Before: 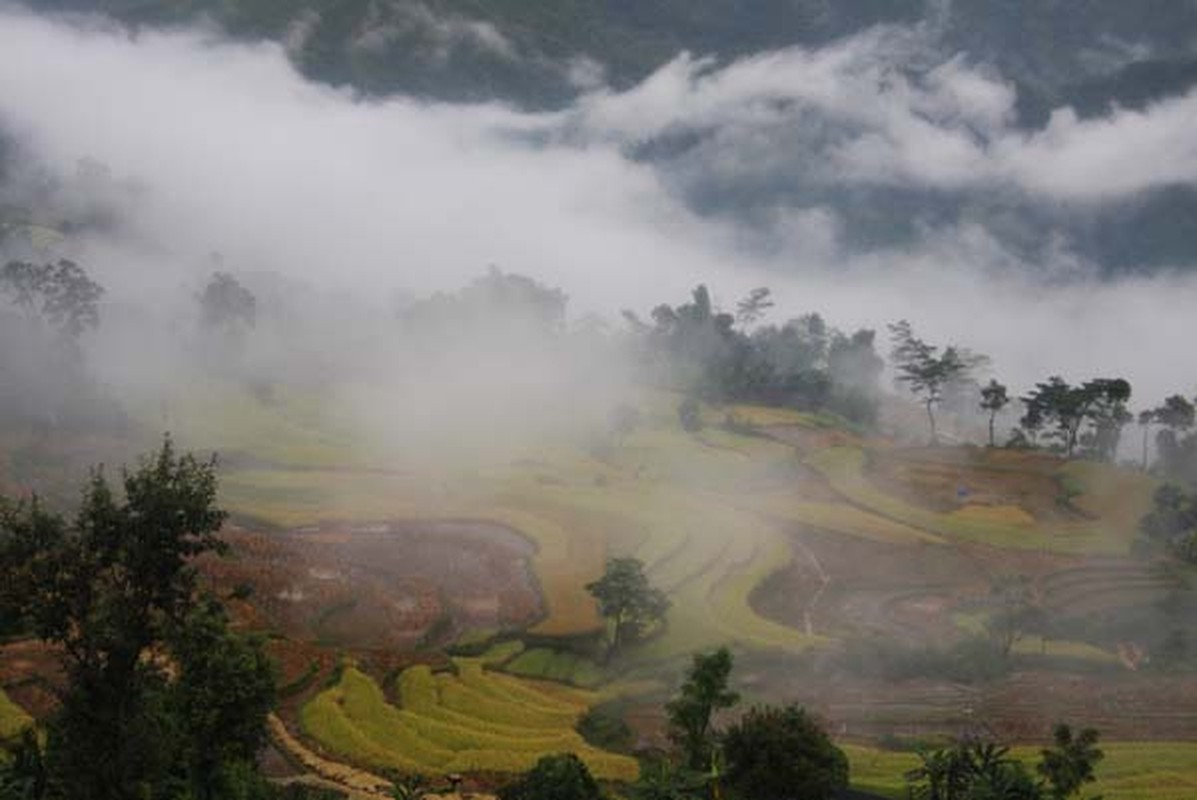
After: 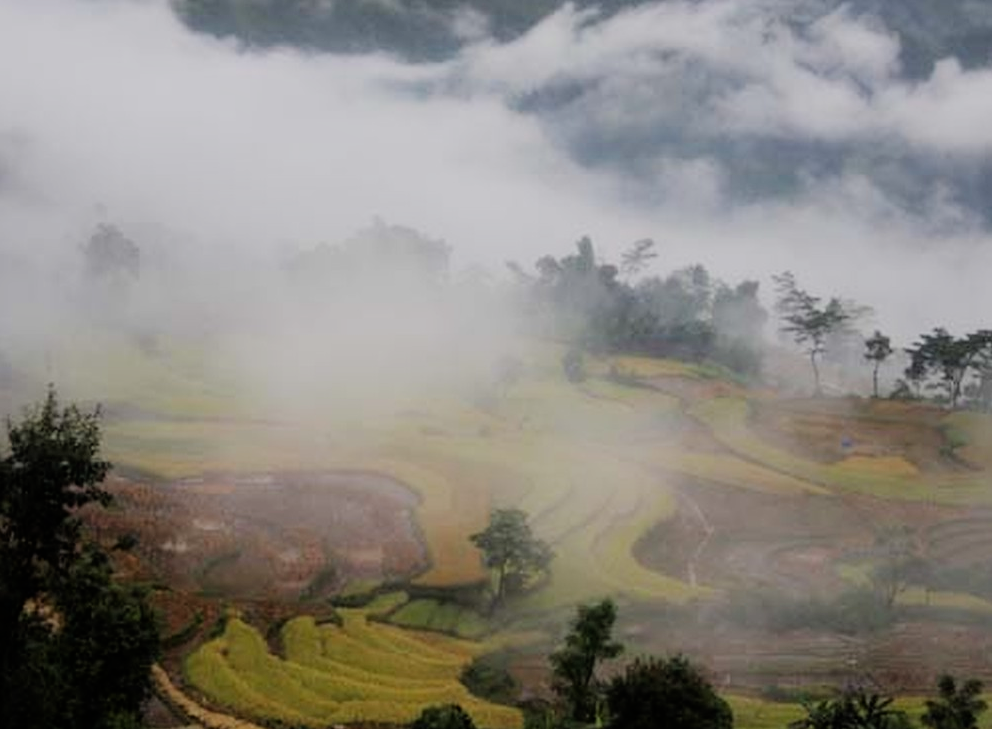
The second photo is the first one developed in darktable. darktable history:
tone equalizer: -8 EV -0.436 EV, -7 EV -0.387 EV, -6 EV -0.308 EV, -5 EV -0.249 EV, -3 EV 0.225 EV, -2 EV 0.354 EV, -1 EV 0.414 EV, +0 EV 0.415 EV
filmic rgb: black relative exposure -7.65 EV, white relative exposure 4.56 EV, hardness 3.61, iterations of high-quality reconstruction 0
crop: left 9.762%, top 6.246%, right 6.964%, bottom 2.266%
